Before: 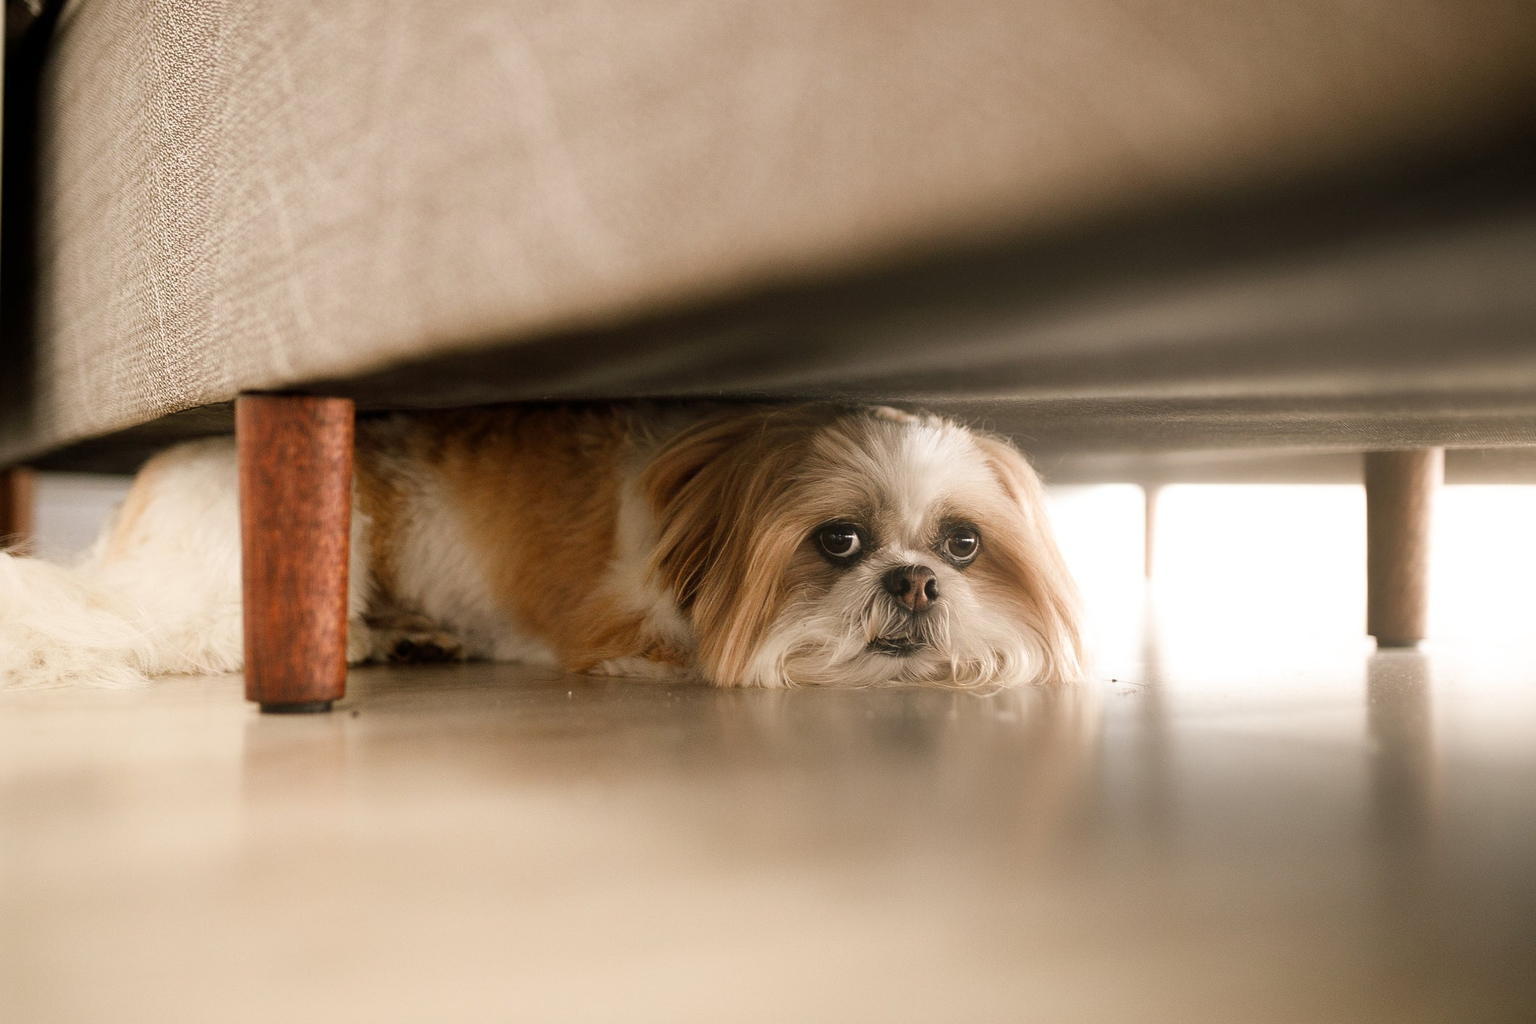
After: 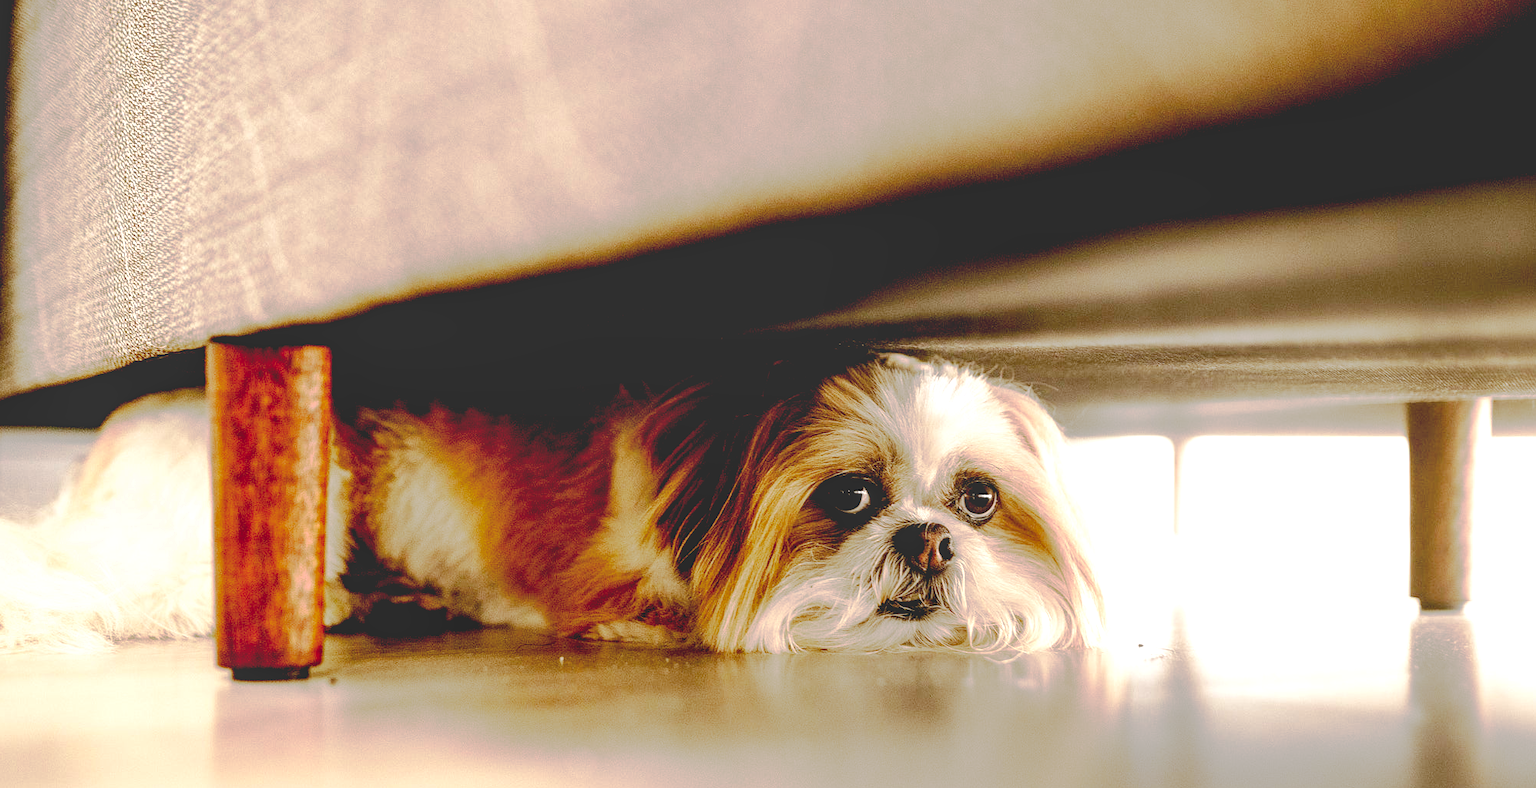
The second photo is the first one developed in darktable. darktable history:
local contrast: on, module defaults
exposure: exposure 0.377 EV, compensate exposure bias true, compensate highlight preservation false
crop: left 2.779%, top 7.284%, right 3.171%, bottom 20.291%
base curve: curves: ch0 [(0.065, 0.026) (0.236, 0.358) (0.53, 0.546) (0.777, 0.841) (0.924, 0.992)], preserve colors none
